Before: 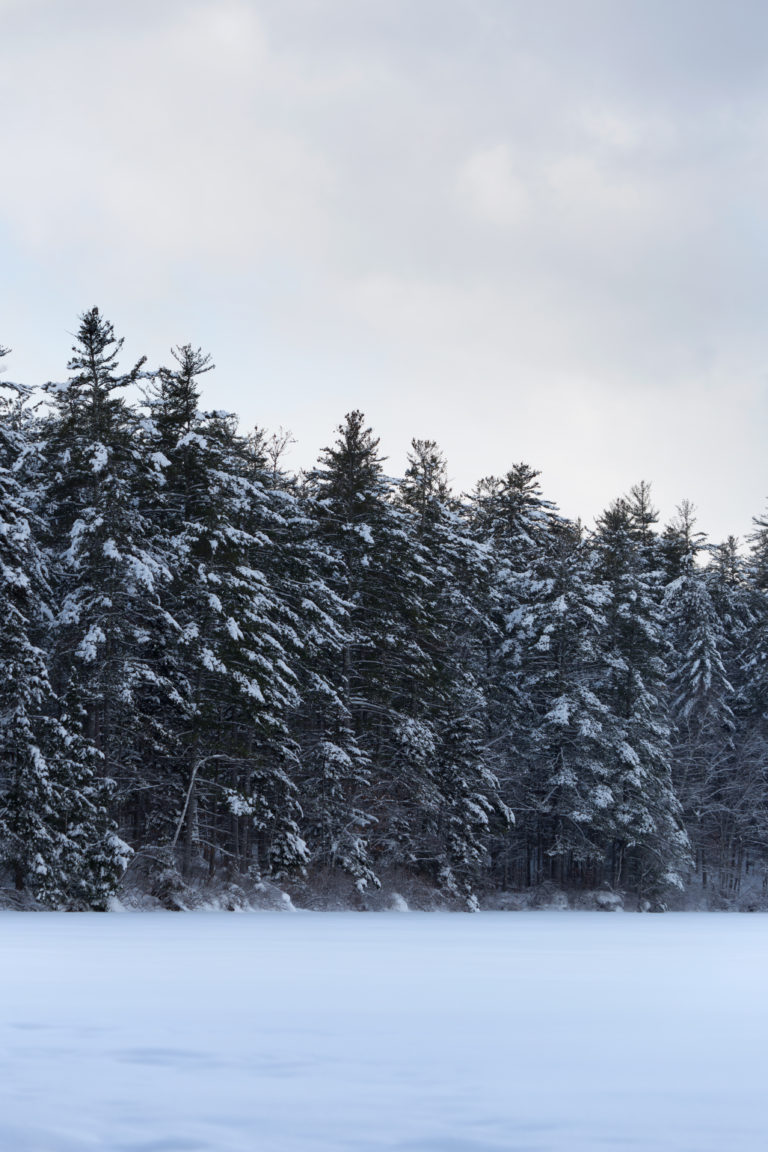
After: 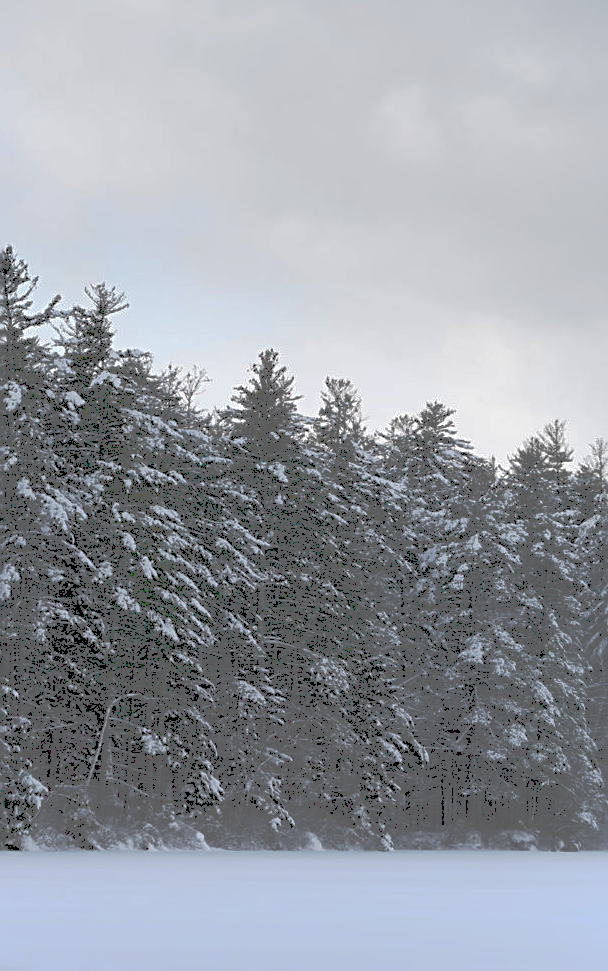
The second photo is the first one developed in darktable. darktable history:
crop: left 11.225%, top 5.381%, right 9.565%, bottom 10.314%
exposure: black level correction 0.005, exposure 0.001 EV, compensate highlight preservation false
sharpen: on, module defaults
tone curve: curves: ch0 [(0, 0) (0.003, 0.453) (0.011, 0.457) (0.025, 0.457) (0.044, 0.463) (0.069, 0.464) (0.1, 0.471) (0.136, 0.475) (0.177, 0.481) (0.224, 0.486) (0.277, 0.496) (0.335, 0.515) (0.399, 0.544) (0.468, 0.577) (0.543, 0.621) (0.623, 0.67) (0.709, 0.73) (0.801, 0.788) (0.898, 0.848) (1, 1)], preserve colors none
levels: levels [0.029, 0.545, 0.971]
